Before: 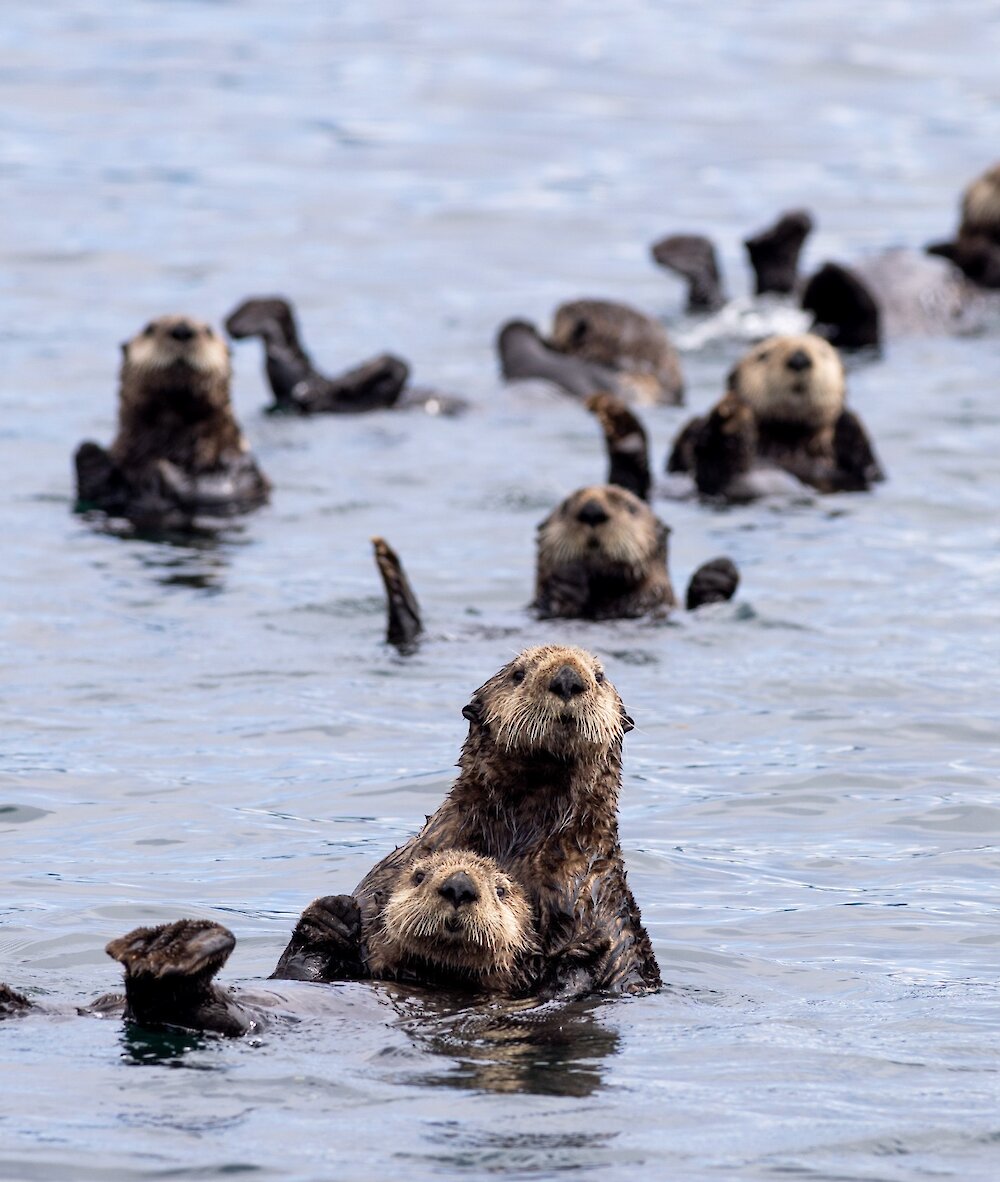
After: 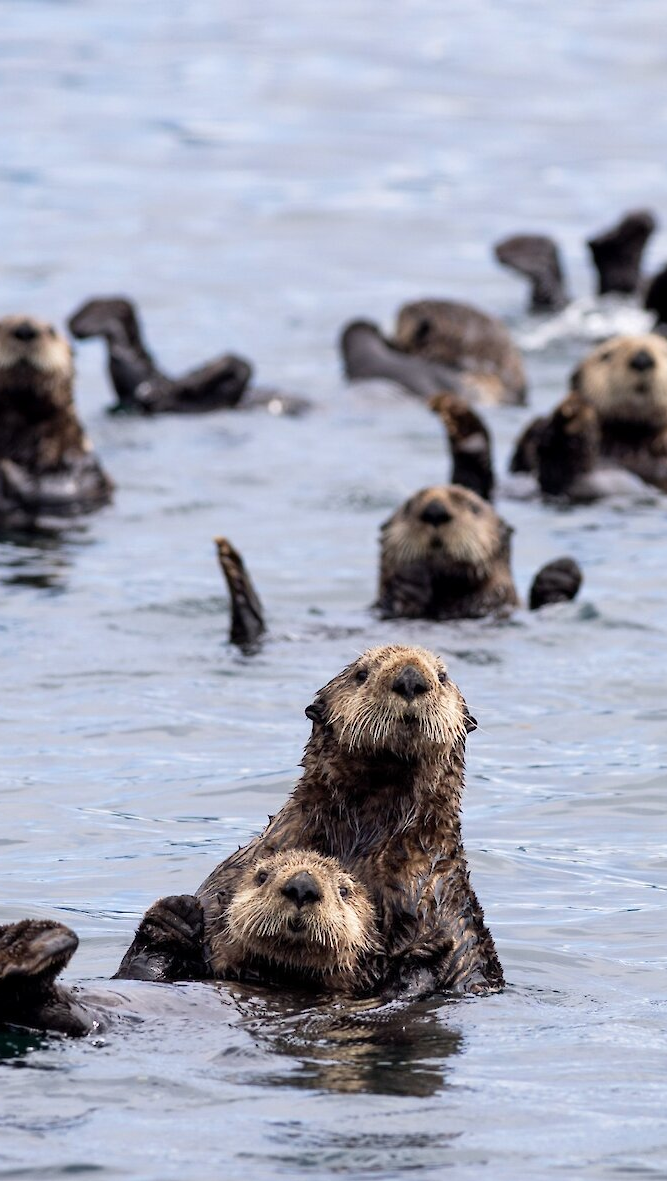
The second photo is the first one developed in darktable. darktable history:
crop and rotate: left 15.732%, right 17.506%
